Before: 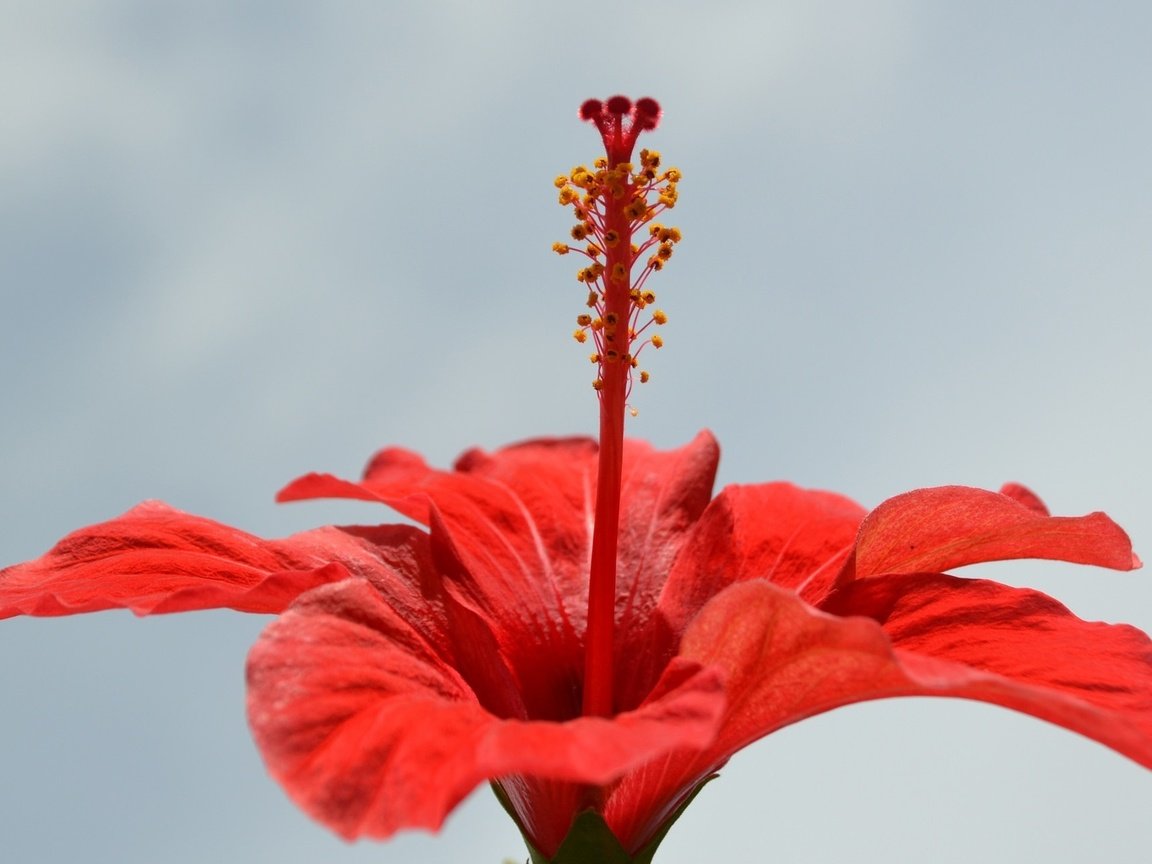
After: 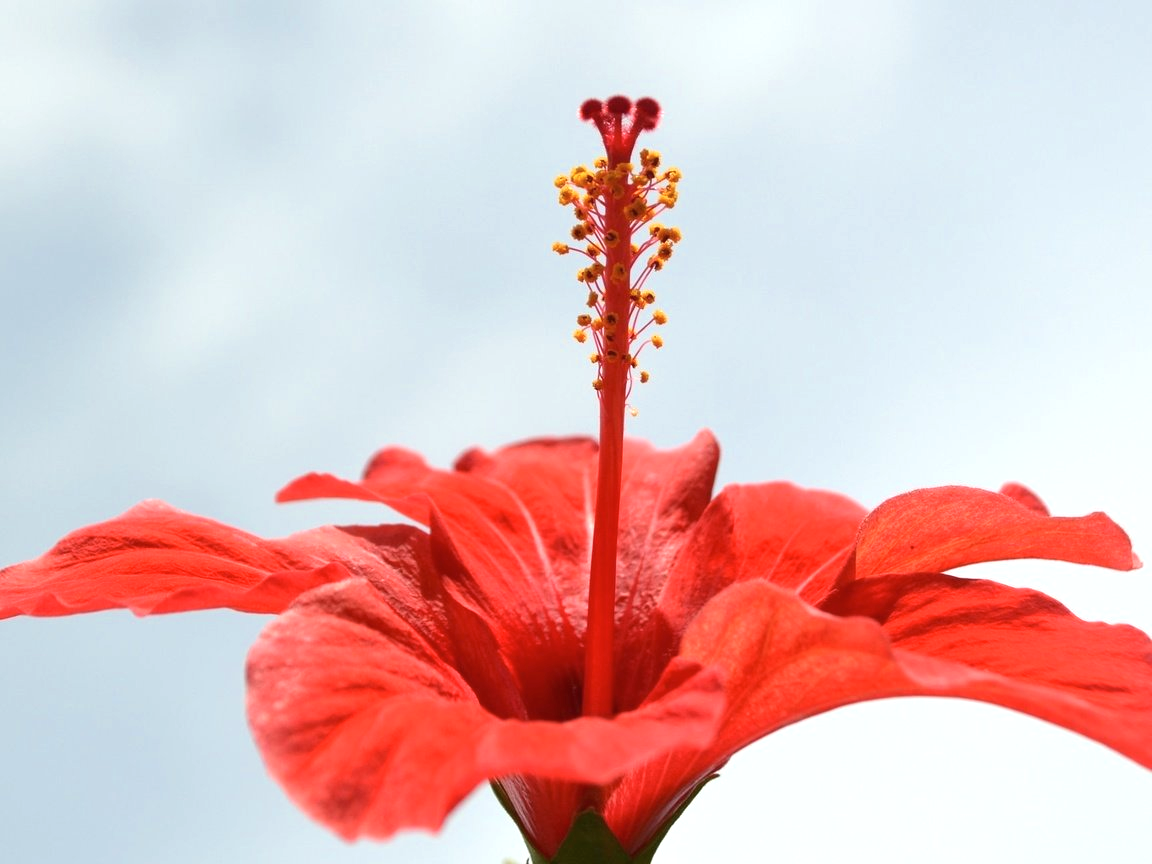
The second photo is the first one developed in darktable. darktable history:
color zones: curves: ch0 [(0, 0.5) (0.143, 0.5) (0.286, 0.5) (0.429, 0.5) (0.571, 0.5) (0.714, 0.476) (0.857, 0.5) (1, 0.5)]; ch2 [(0, 0.5) (0.143, 0.5) (0.286, 0.5) (0.429, 0.5) (0.571, 0.5) (0.714, 0.487) (0.857, 0.5) (1, 0.5)]
contrast brightness saturation: saturation -0.05
exposure: exposure 0.657 EV, compensate highlight preservation false
